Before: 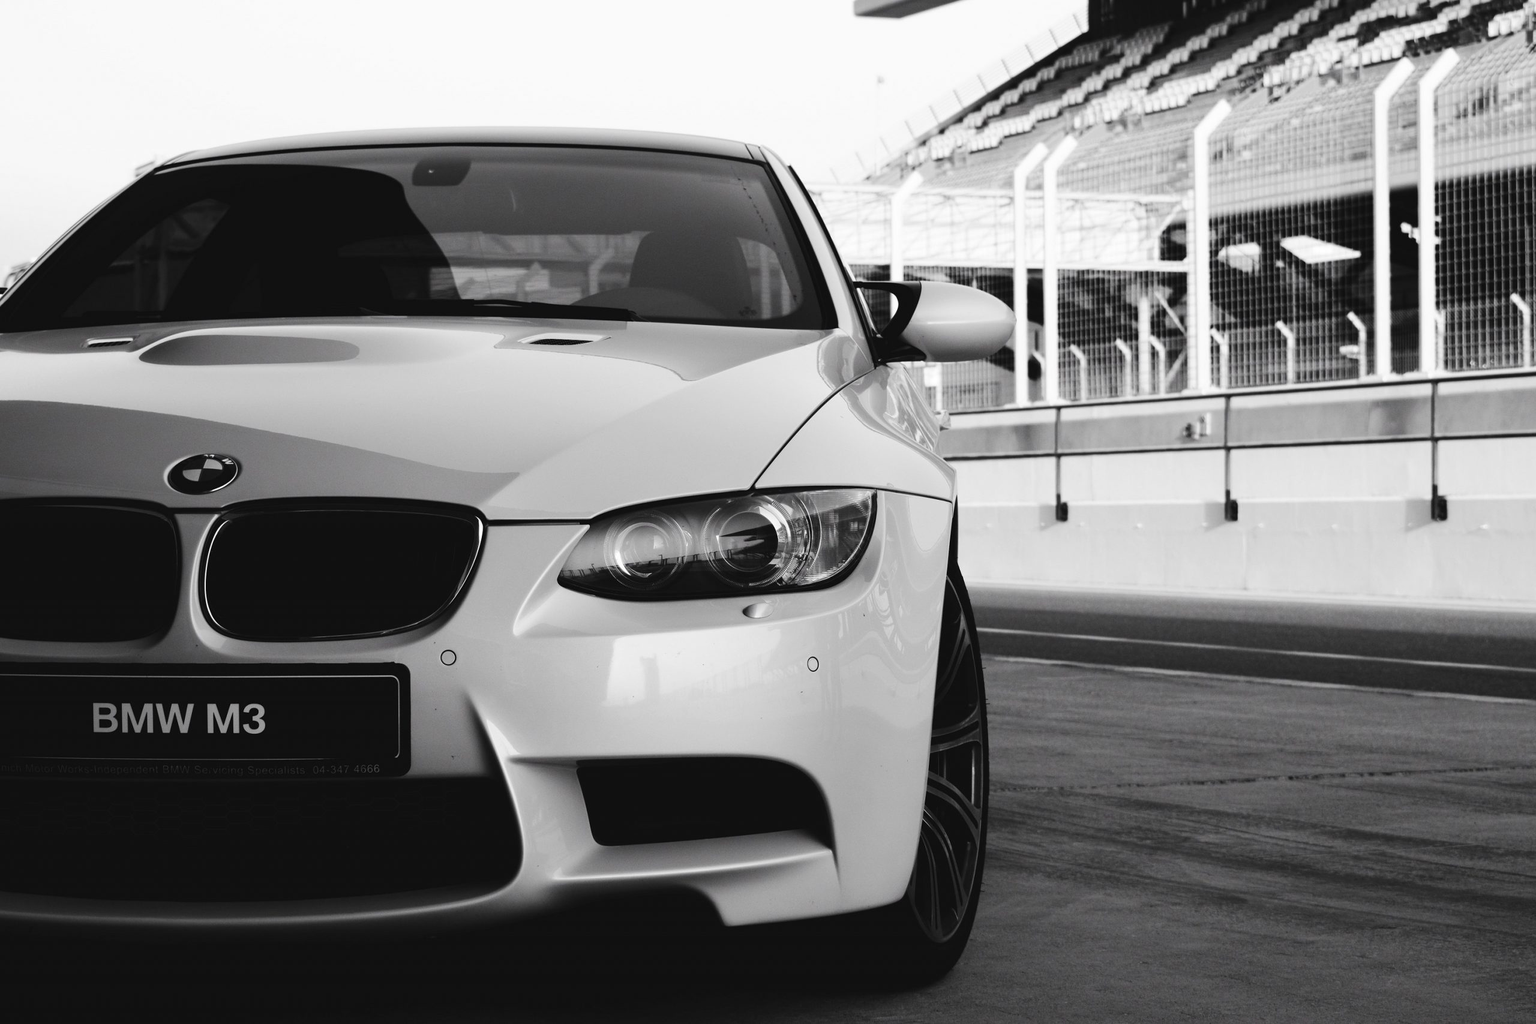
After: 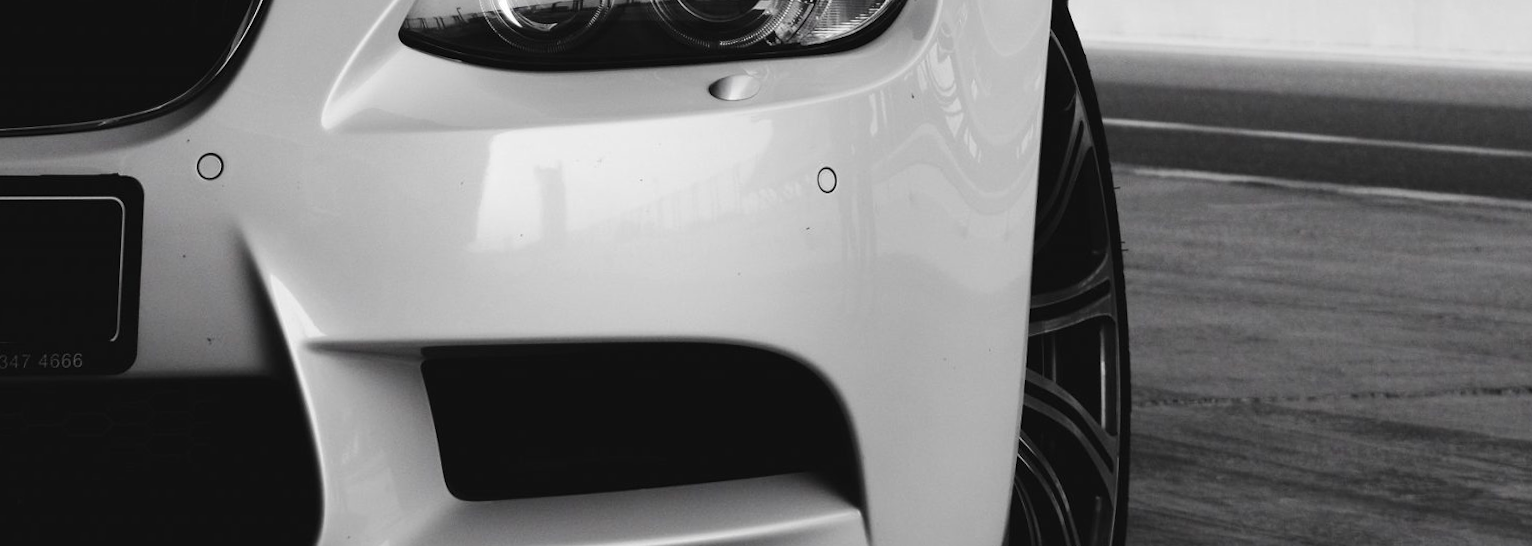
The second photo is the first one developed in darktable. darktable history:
crop: left 18.091%, top 51.13%, right 17.525%, bottom 16.85%
rotate and perspective: rotation 0.215°, lens shift (vertical) -0.139, crop left 0.069, crop right 0.939, crop top 0.002, crop bottom 0.996
